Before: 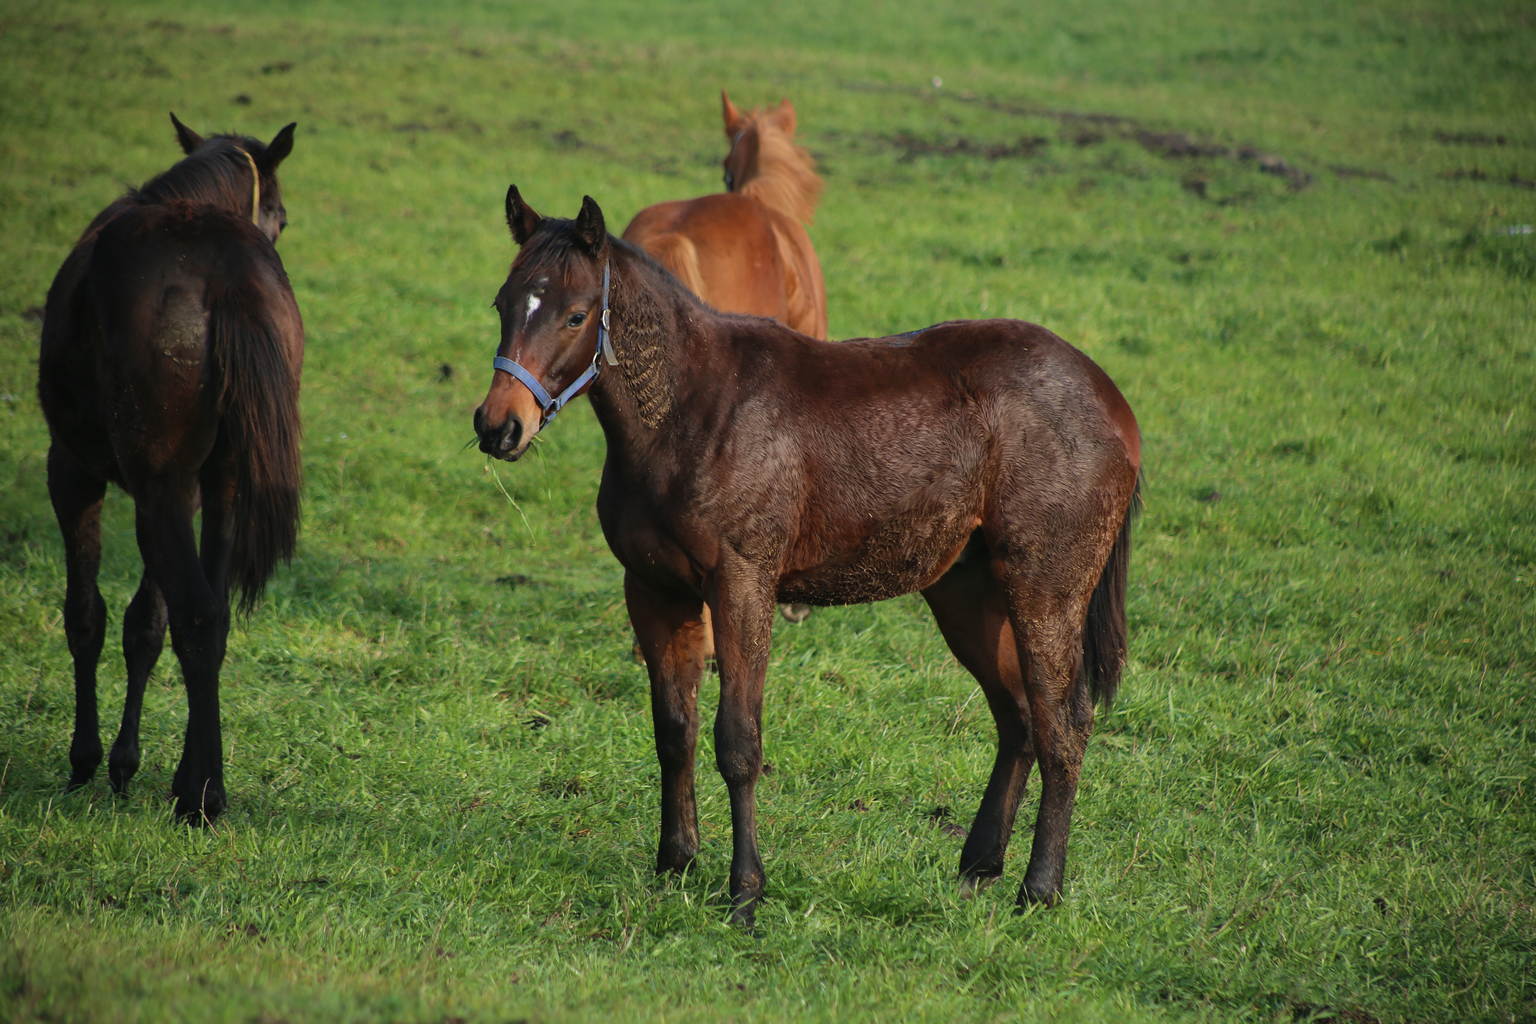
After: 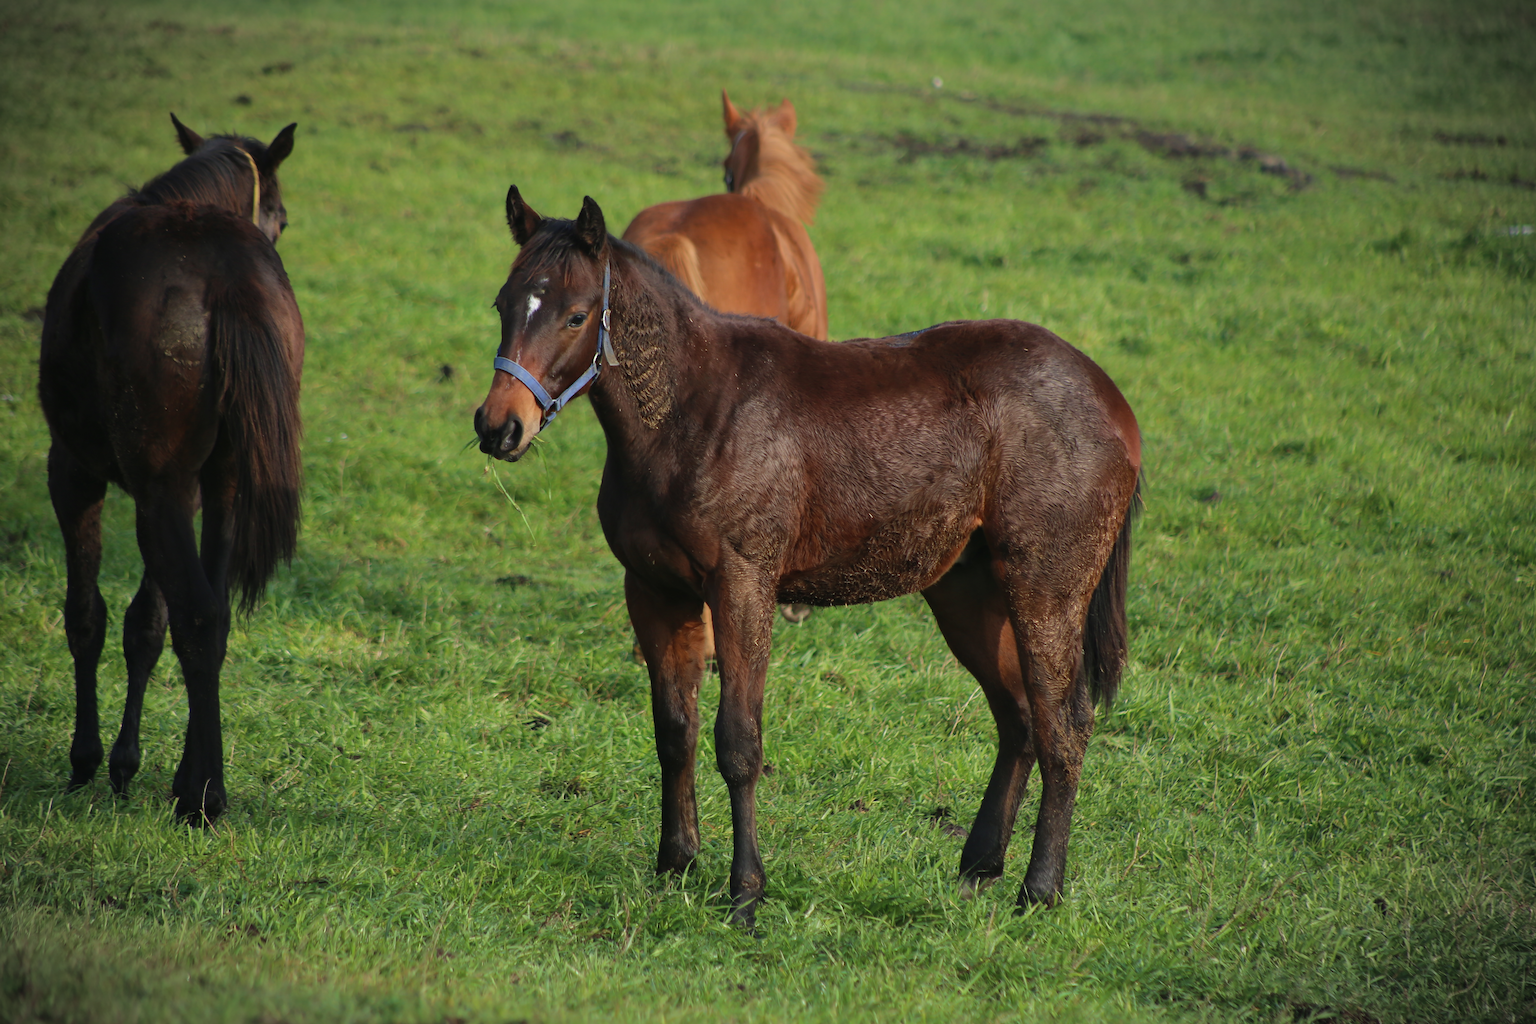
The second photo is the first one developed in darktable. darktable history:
vignetting: fall-off start 99.15%, width/height ratio 1.307
